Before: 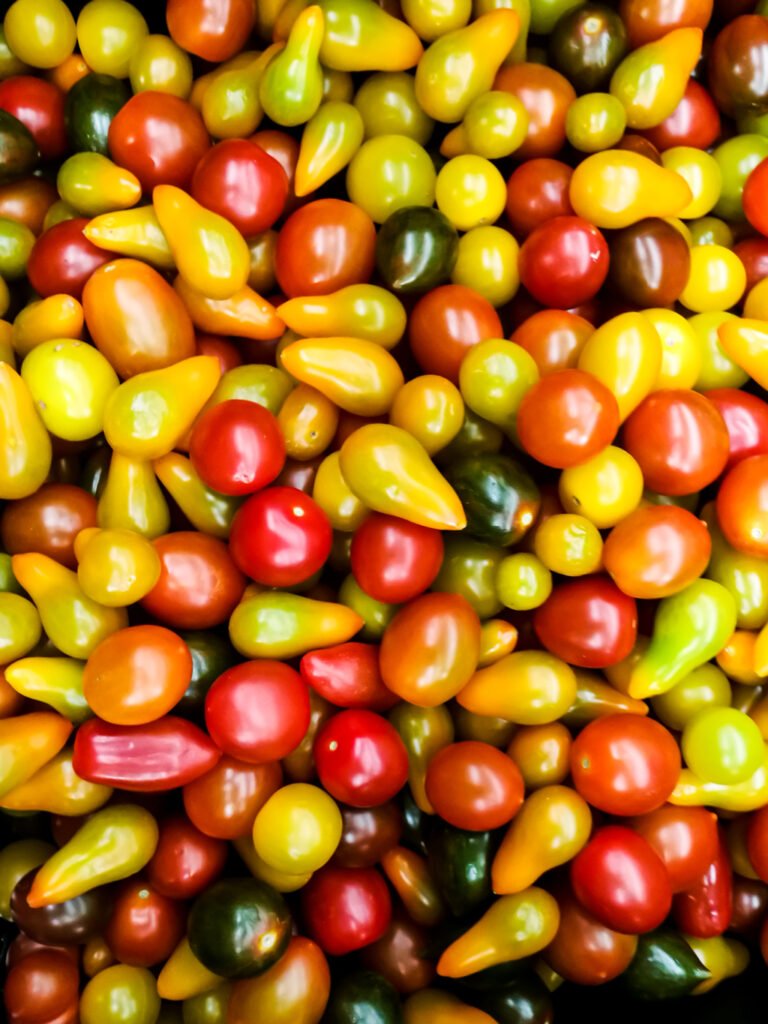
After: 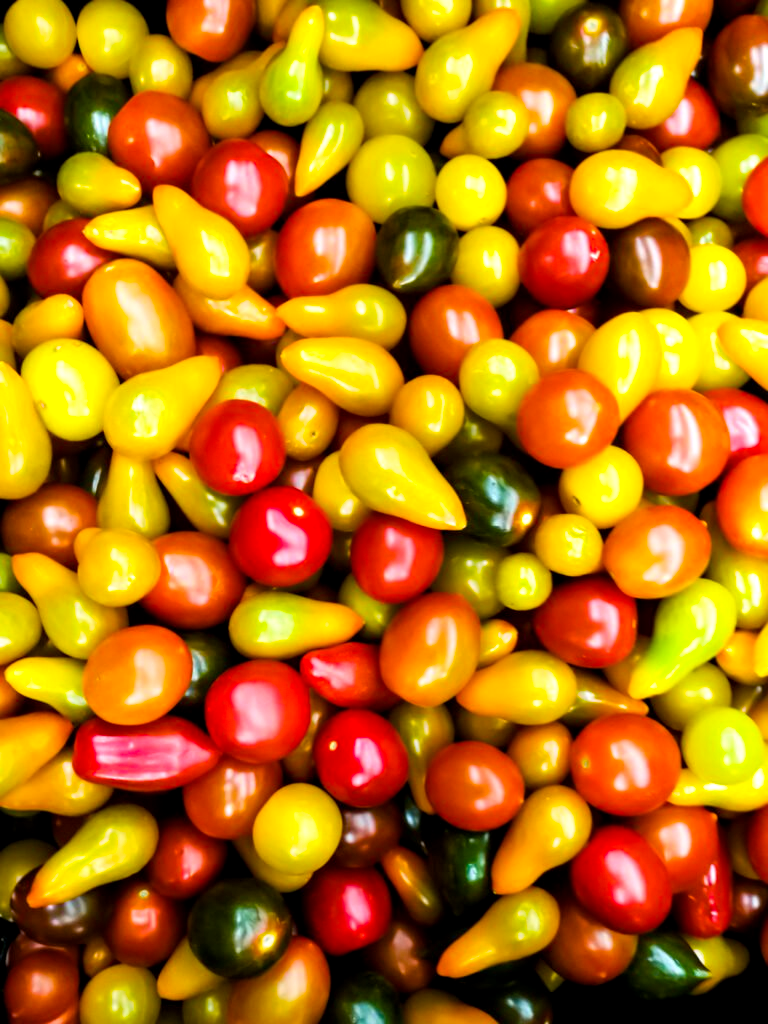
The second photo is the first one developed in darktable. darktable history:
exposure: black level correction 0.001, exposure 0.3 EV, compensate highlight preservation false
color balance rgb: perceptual saturation grading › global saturation 30%, global vibrance 20%
